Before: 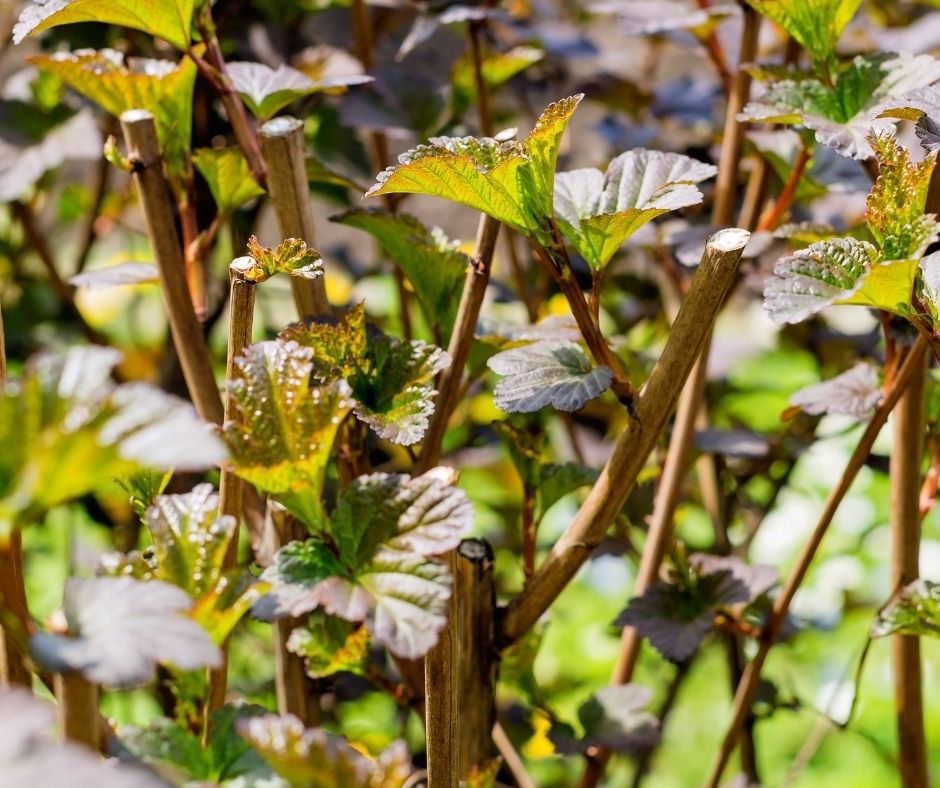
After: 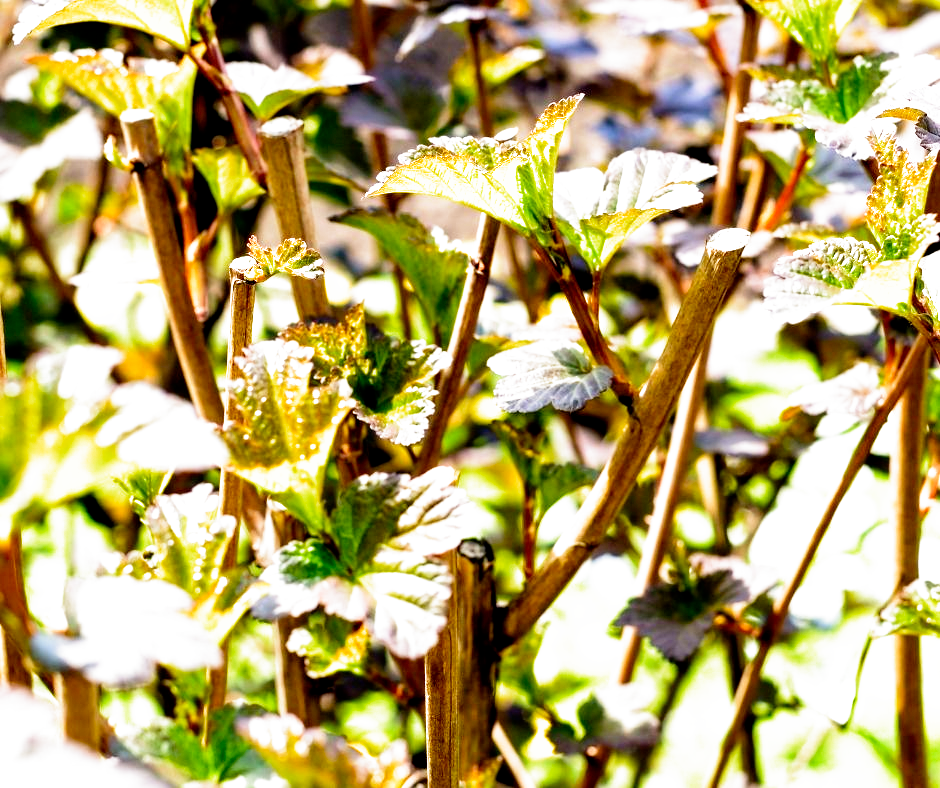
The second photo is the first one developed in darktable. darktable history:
filmic rgb: middle gray luminance 8.8%, black relative exposure -6.3 EV, white relative exposure 2.7 EV, threshold 6 EV, target black luminance 0%, hardness 4.74, latitude 73.47%, contrast 1.332, shadows ↔ highlights balance 10.13%, add noise in highlights 0, preserve chrominance no, color science v3 (2019), use custom middle-gray values true, iterations of high-quality reconstruction 0, contrast in highlights soft, enable highlight reconstruction true
